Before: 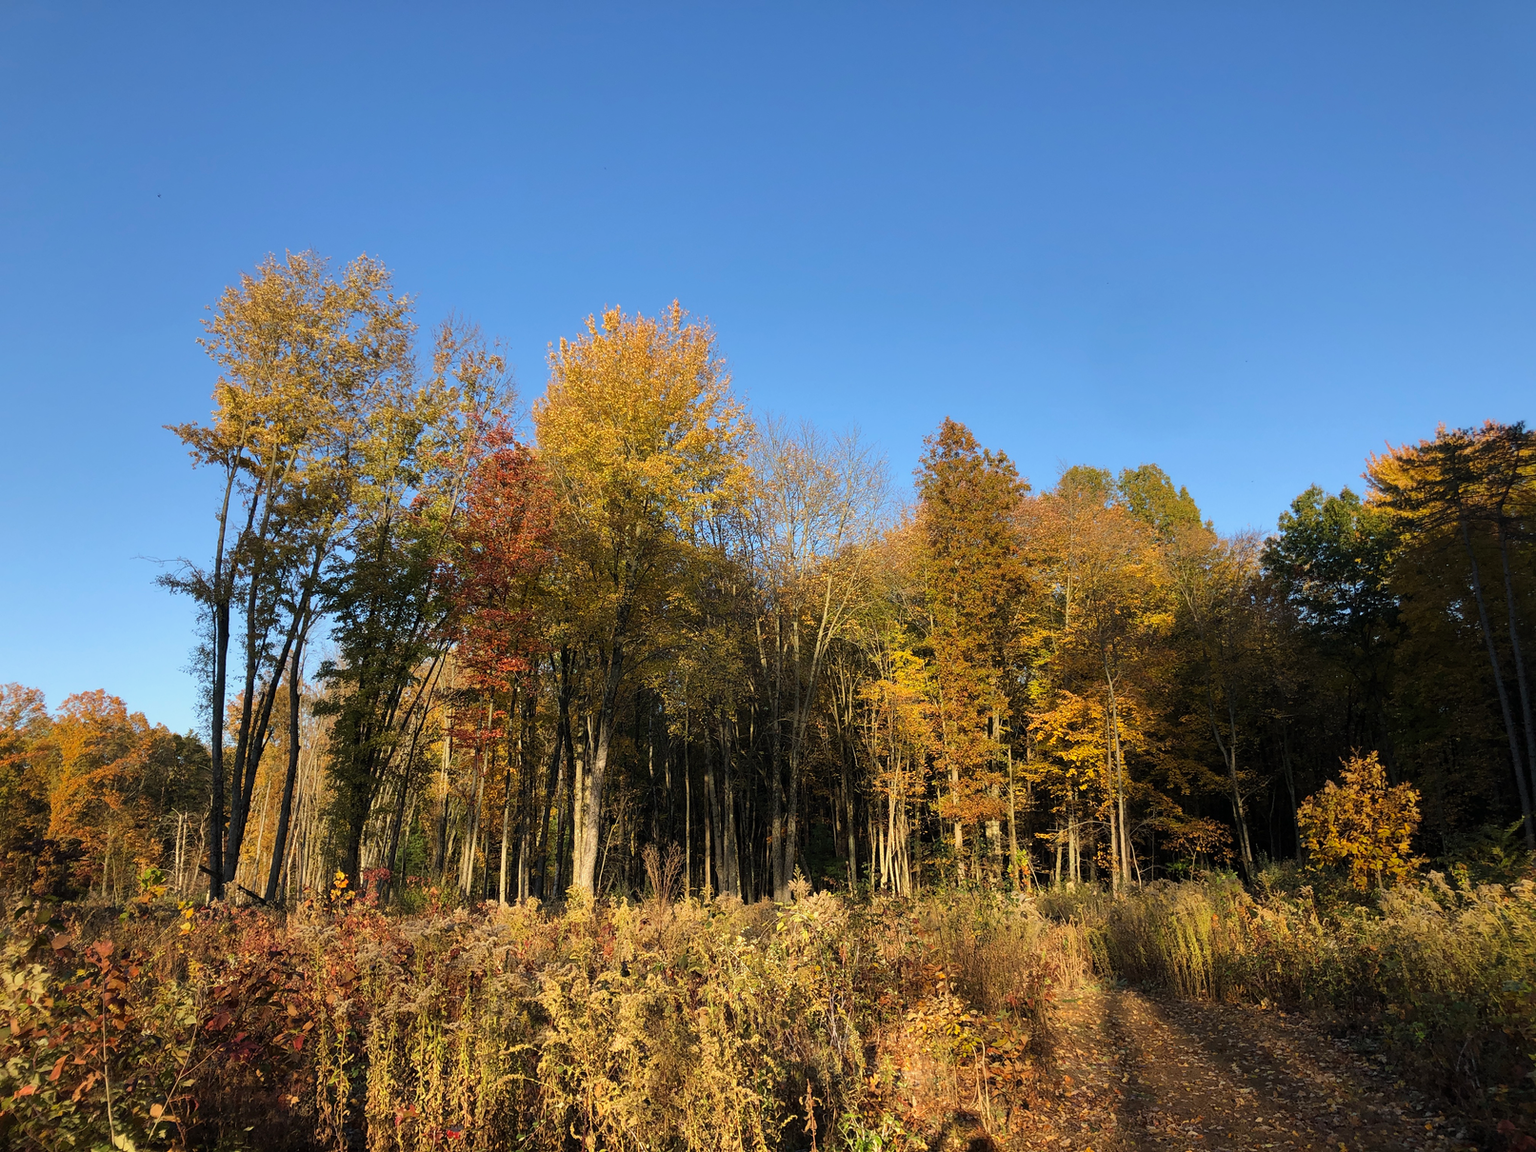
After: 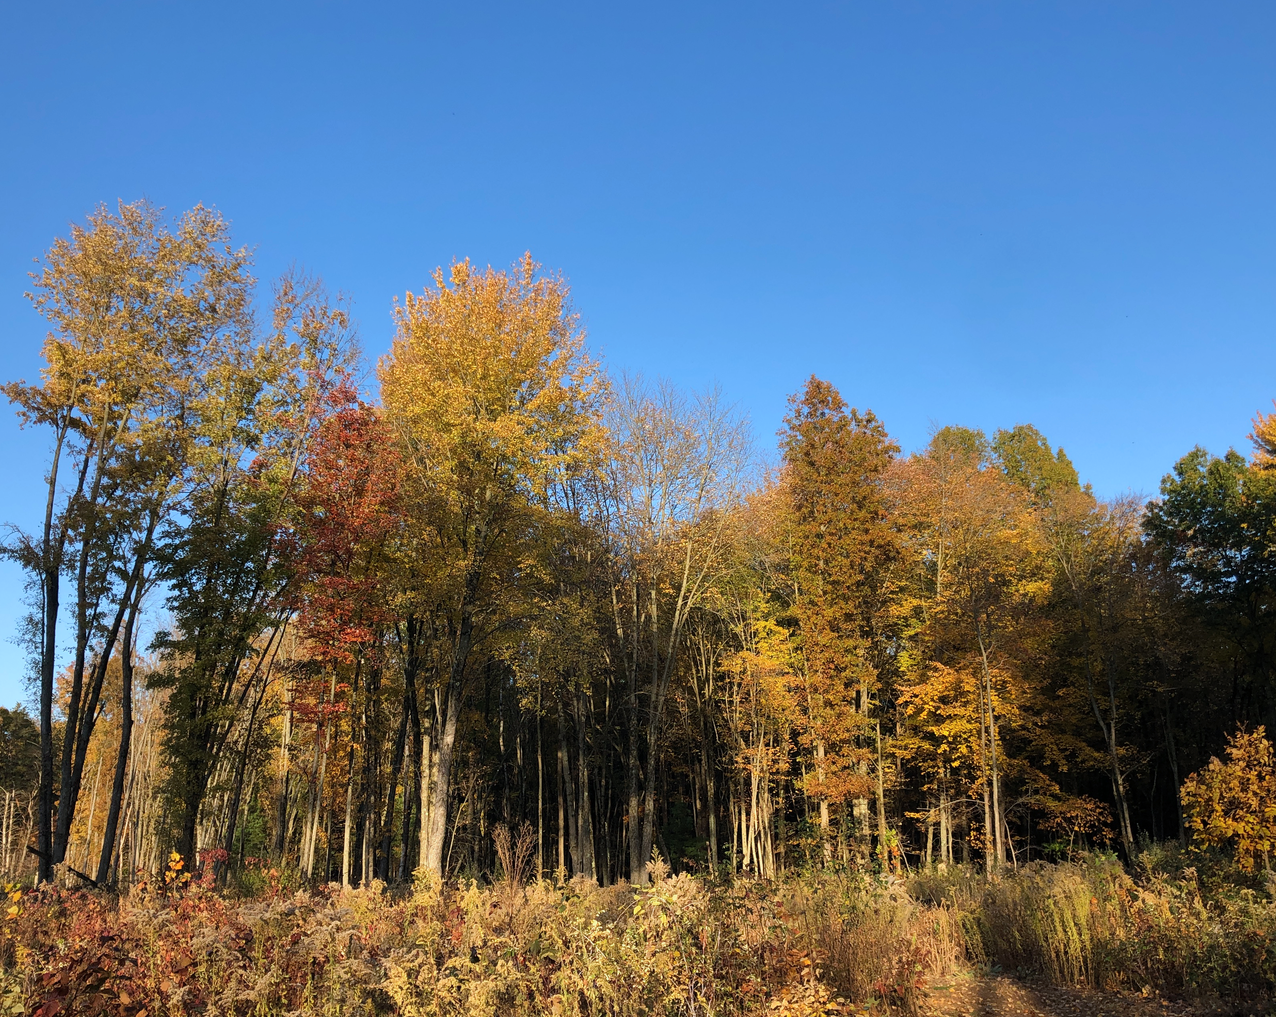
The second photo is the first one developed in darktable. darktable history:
crop: left 11.318%, top 5.27%, right 9.567%, bottom 10.249%
color correction: highlights a* -0.082, highlights b* -5.99, shadows a* -0.132, shadows b* -0.131
